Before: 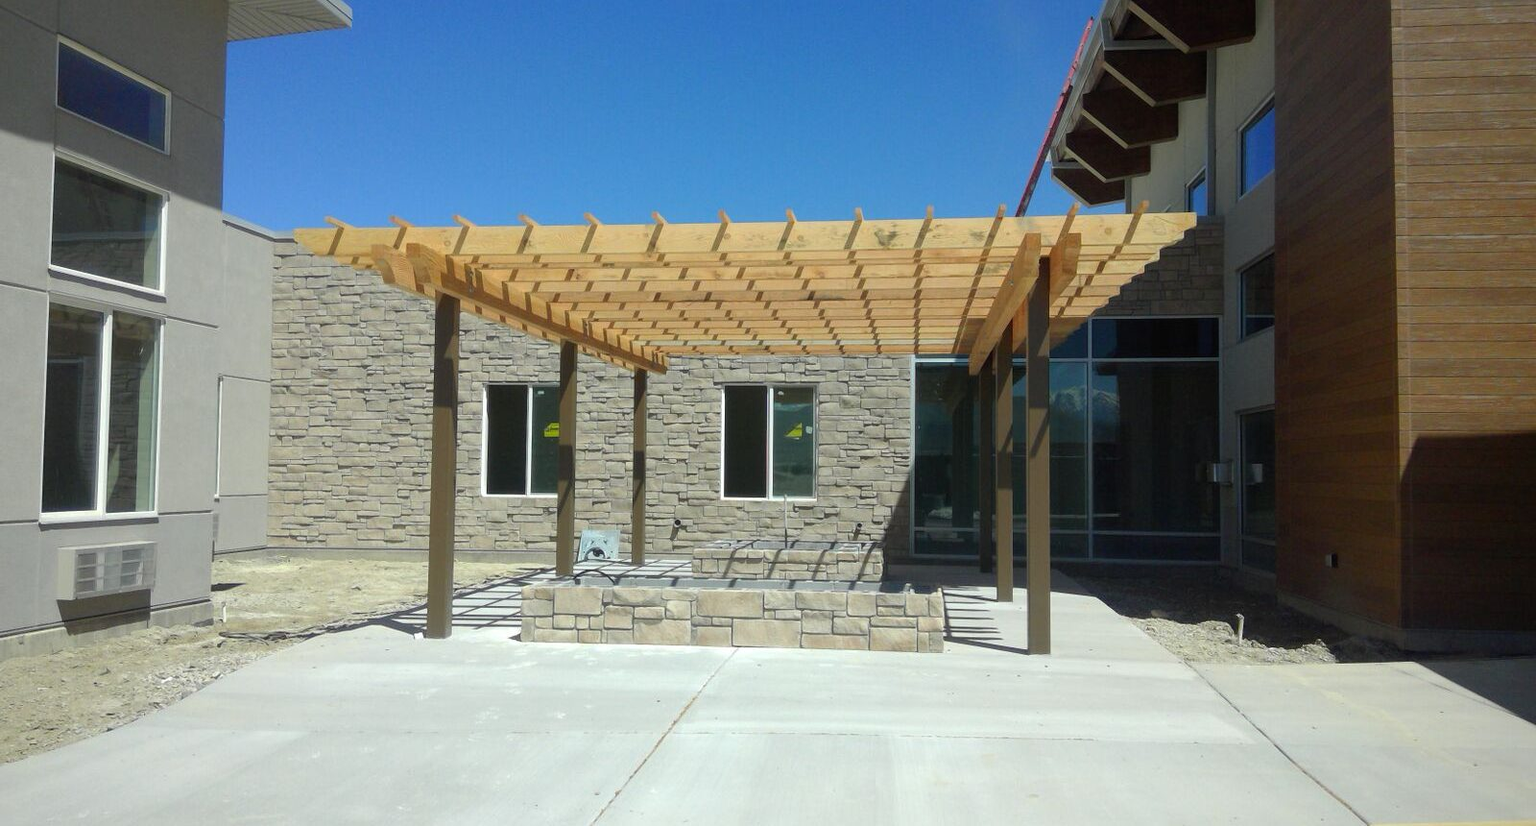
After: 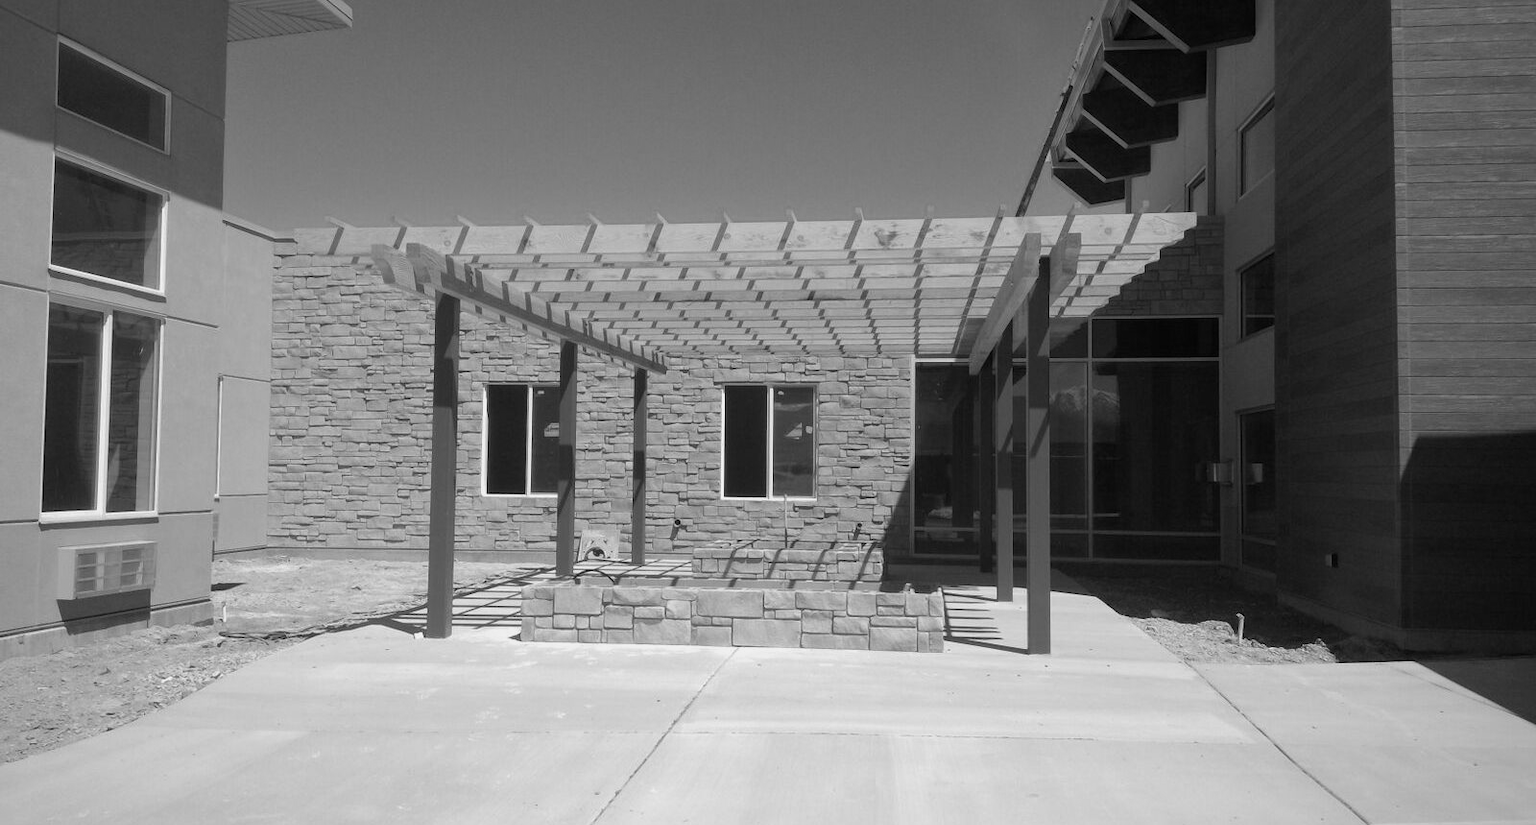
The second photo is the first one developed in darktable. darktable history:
white balance: red 0.978, blue 0.999
monochrome: a 30.25, b 92.03
